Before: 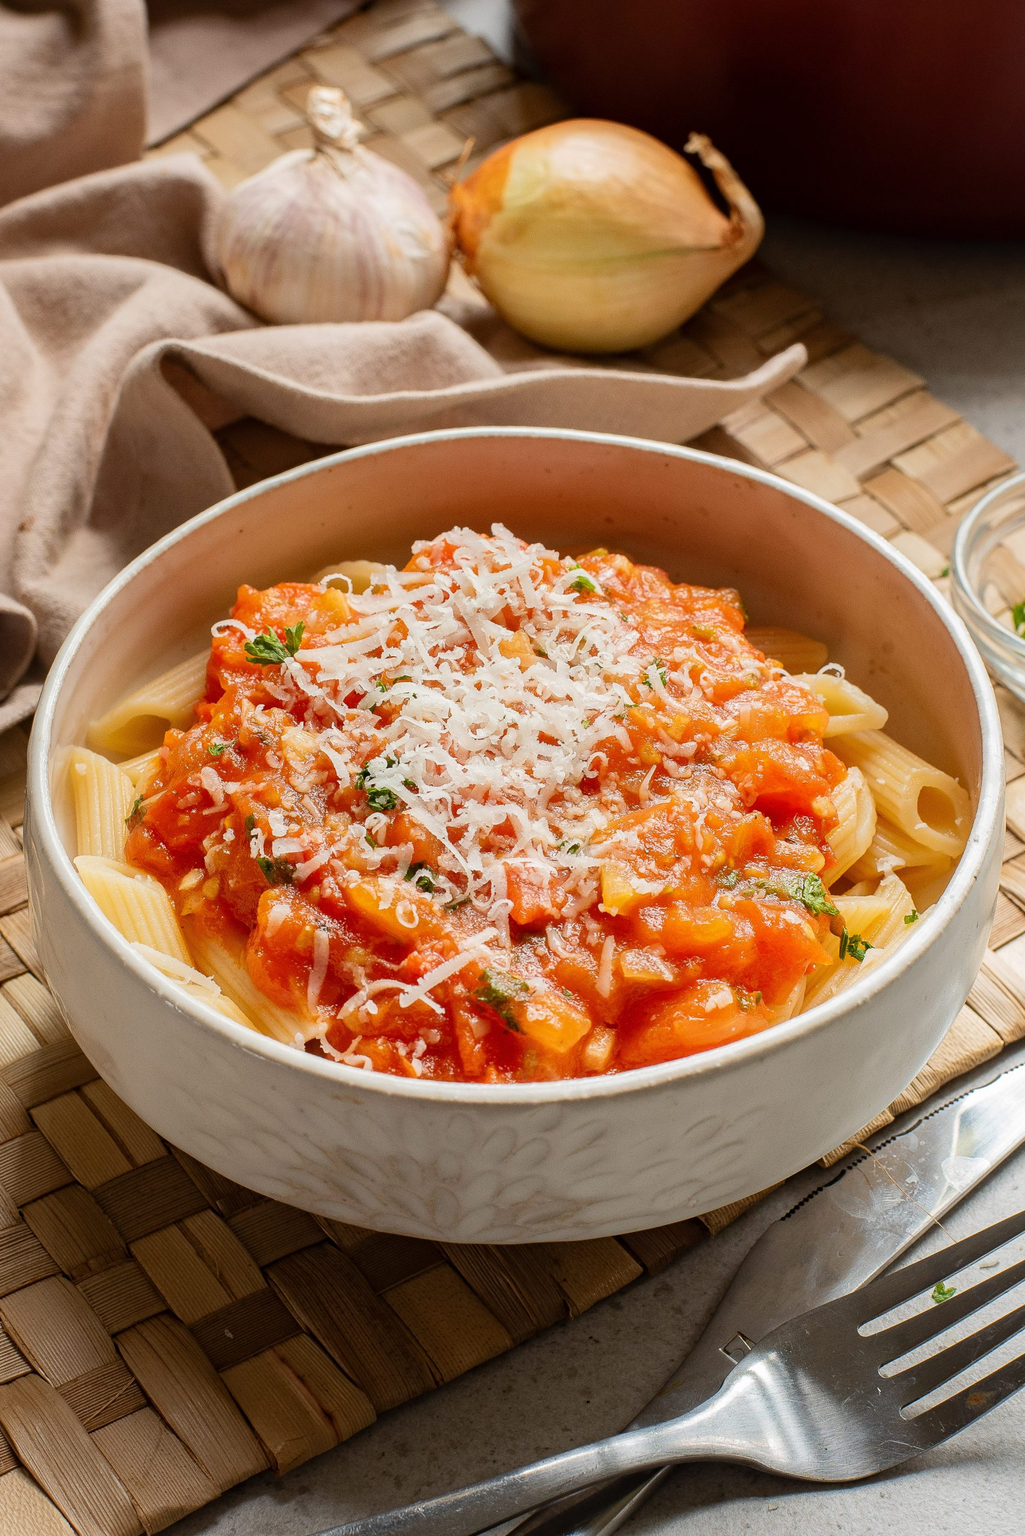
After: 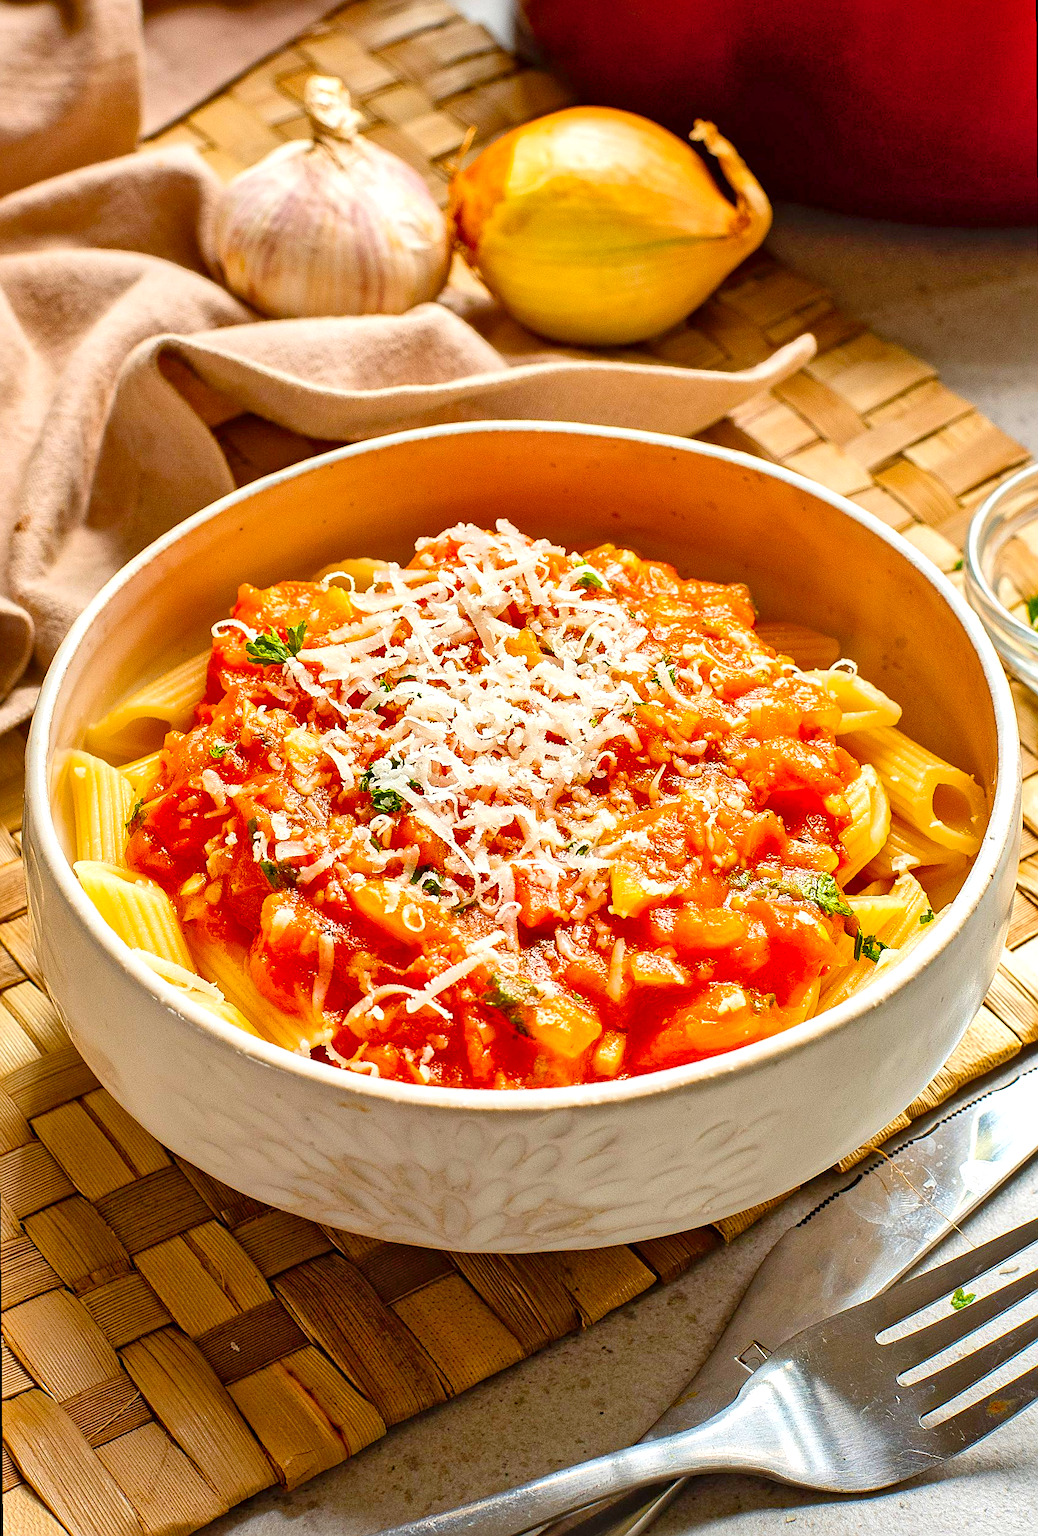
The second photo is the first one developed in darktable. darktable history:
color balance rgb: perceptual saturation grading › global saturation 36%, perceptual brilliance grading › global brilliance 10%, global vibrance 20%
local contrast: mode bilateral grid, contrast 30, coarseness 25, midtone range 0.2
levels: levels [0, 0.43, 0.984]
shadows and highlights: soften with gaussian
sharpen: on, module defaults
rotate and perspective: rotation -0.45°, automatic cropping original format, crop left 0.008, crop right 0.992, crop top 0.012, crop bottom 0.988
